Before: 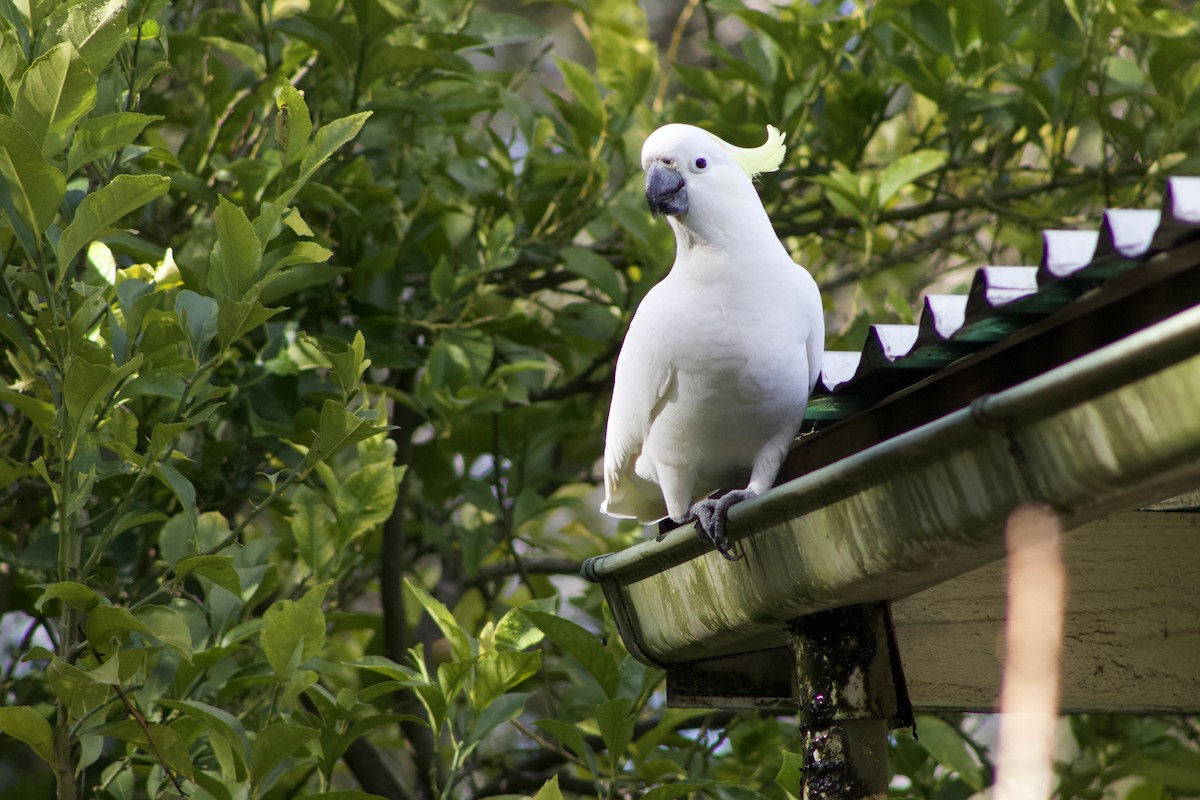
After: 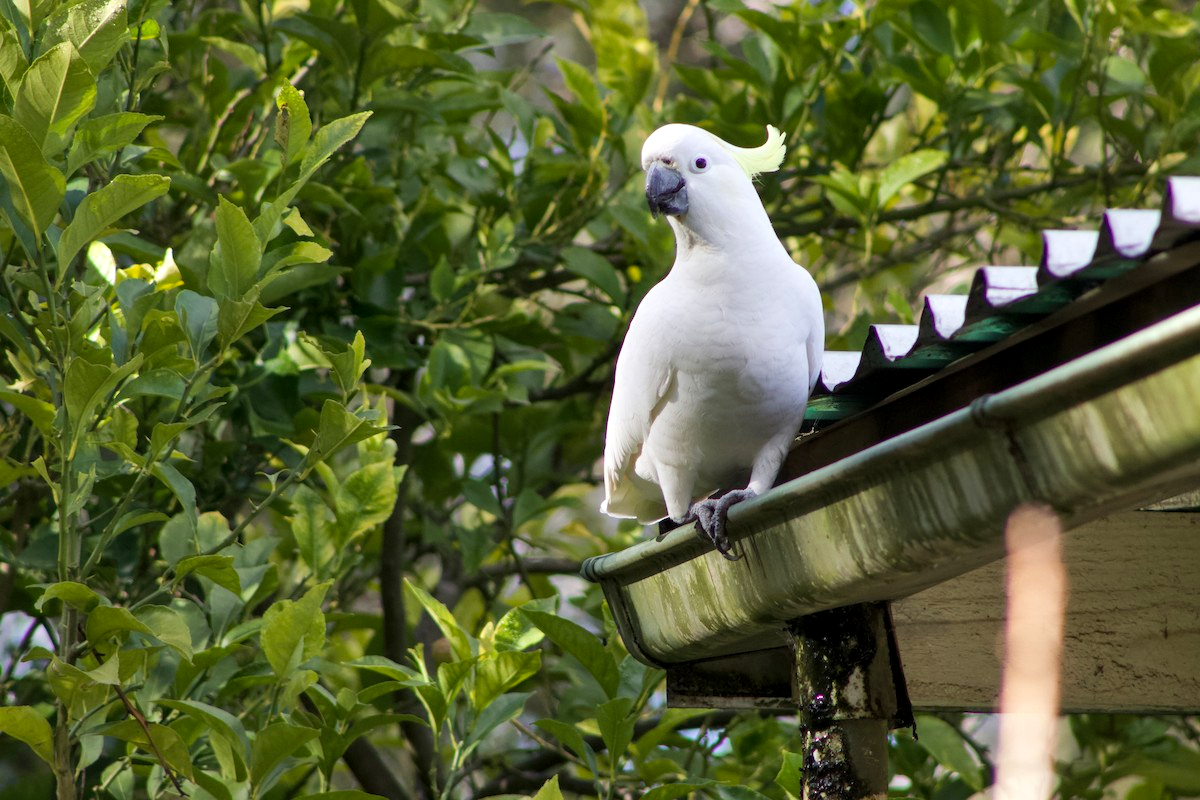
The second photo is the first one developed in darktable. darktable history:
shadows and highlights: low approximation 0.01, soften with gaussian
local contrast: highlights 107%, shadows 98%, detail 119%, midtone range 0.2
